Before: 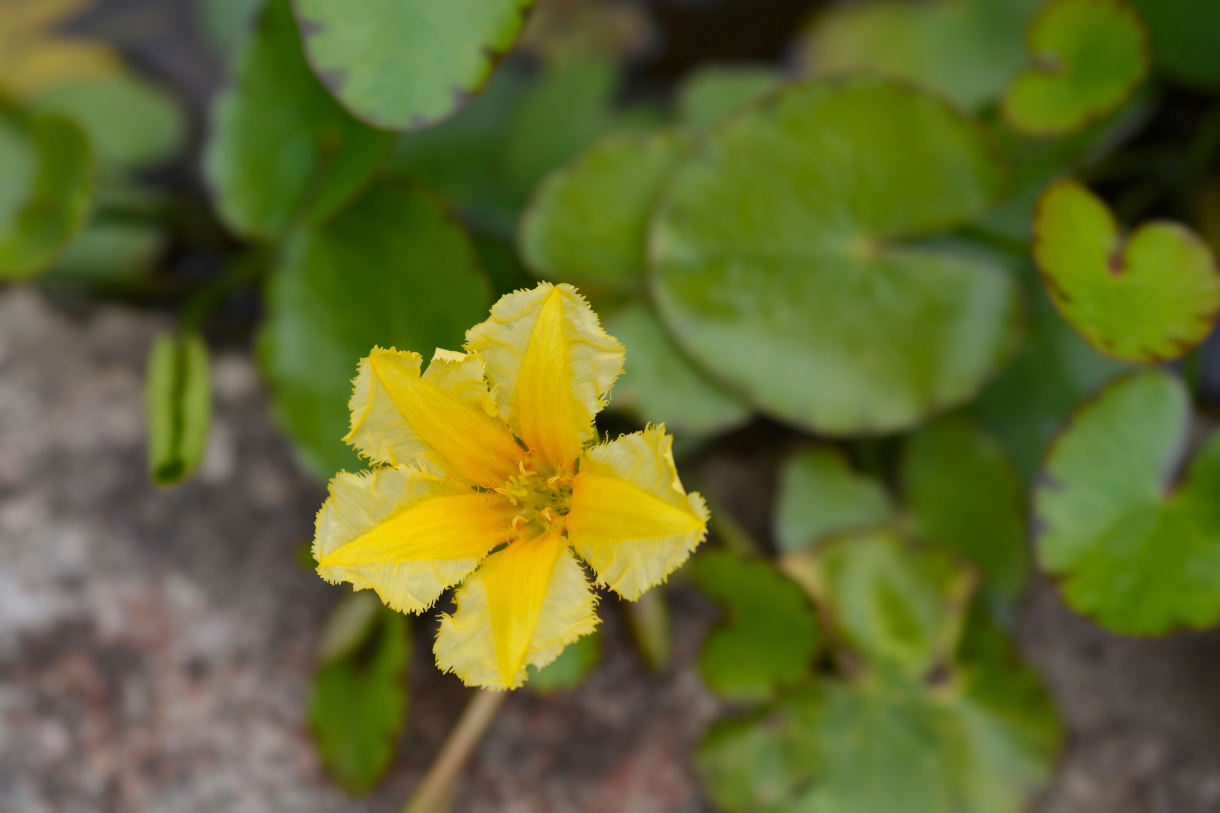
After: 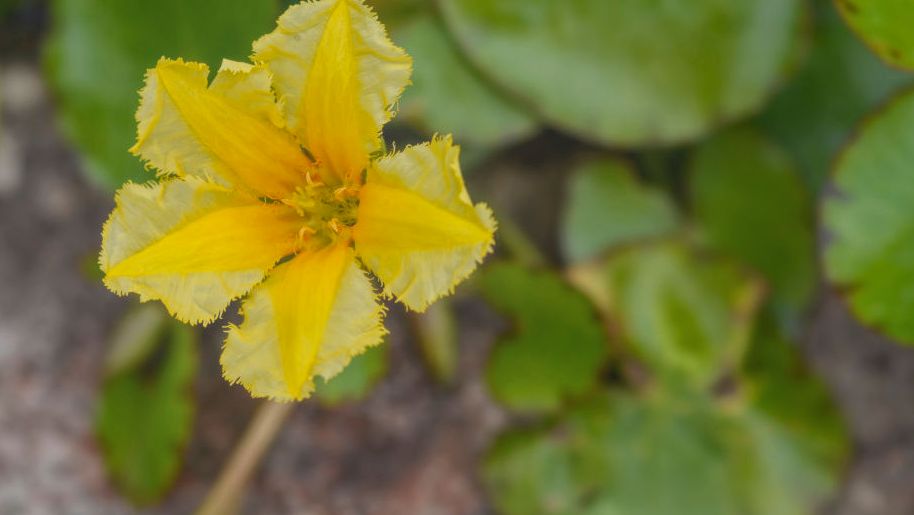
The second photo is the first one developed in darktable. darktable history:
crop and rotate: left 17.48%, top 35.563%, right 7.537%, bottom 1.044%
local contrast: highlights 71%, shadows 9%, midtone range 0.191
